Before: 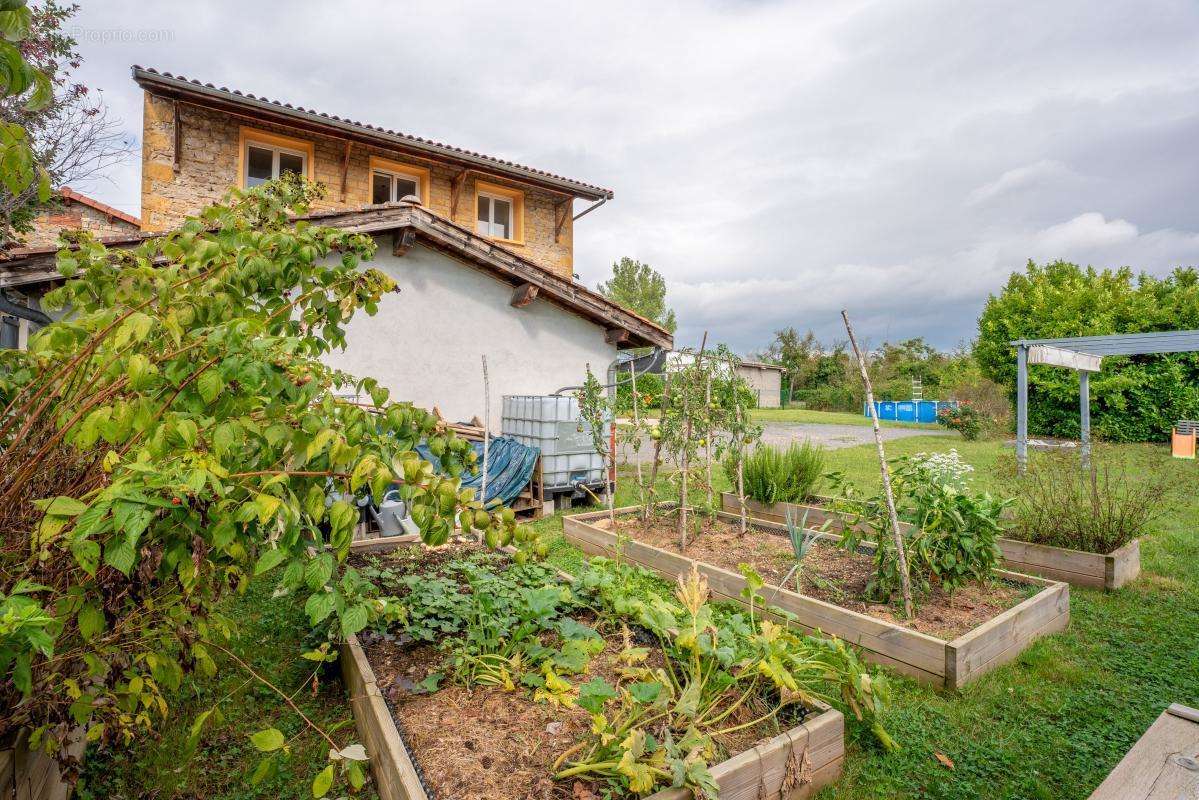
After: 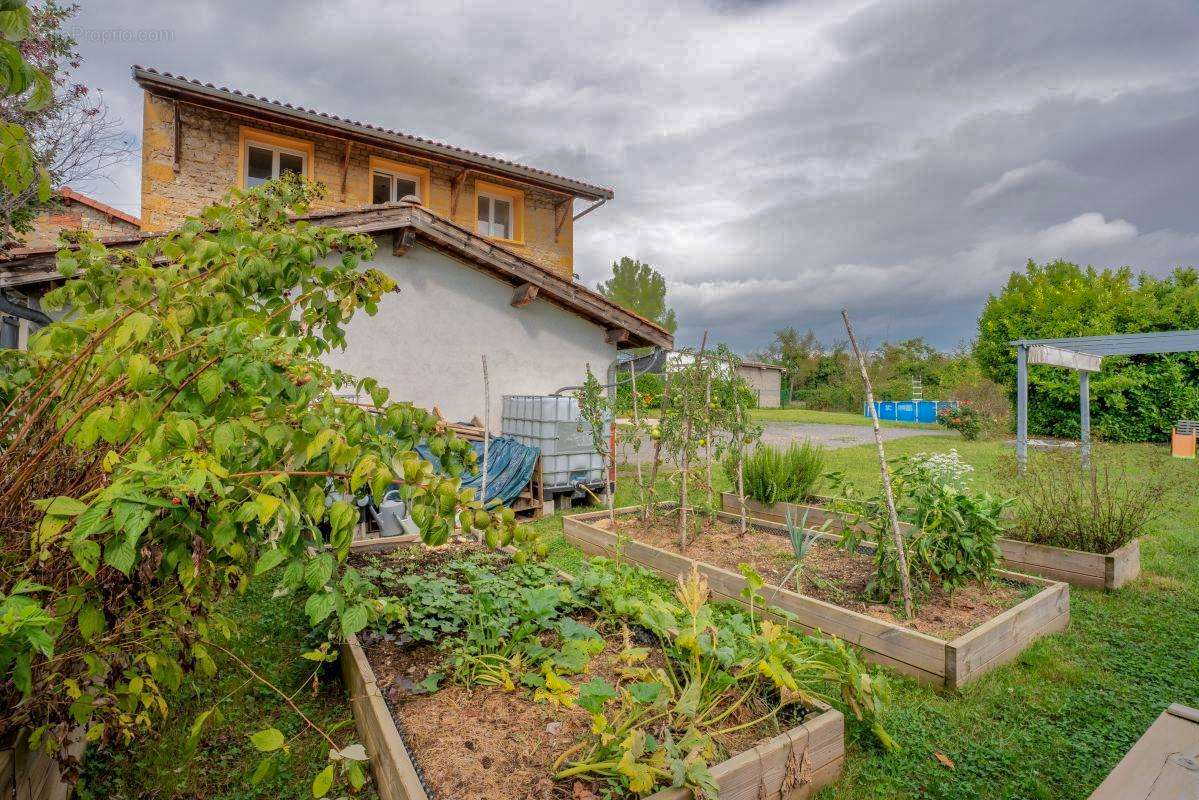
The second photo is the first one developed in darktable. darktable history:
shadows and highlights: shadows -18.75, highlights -73.24
